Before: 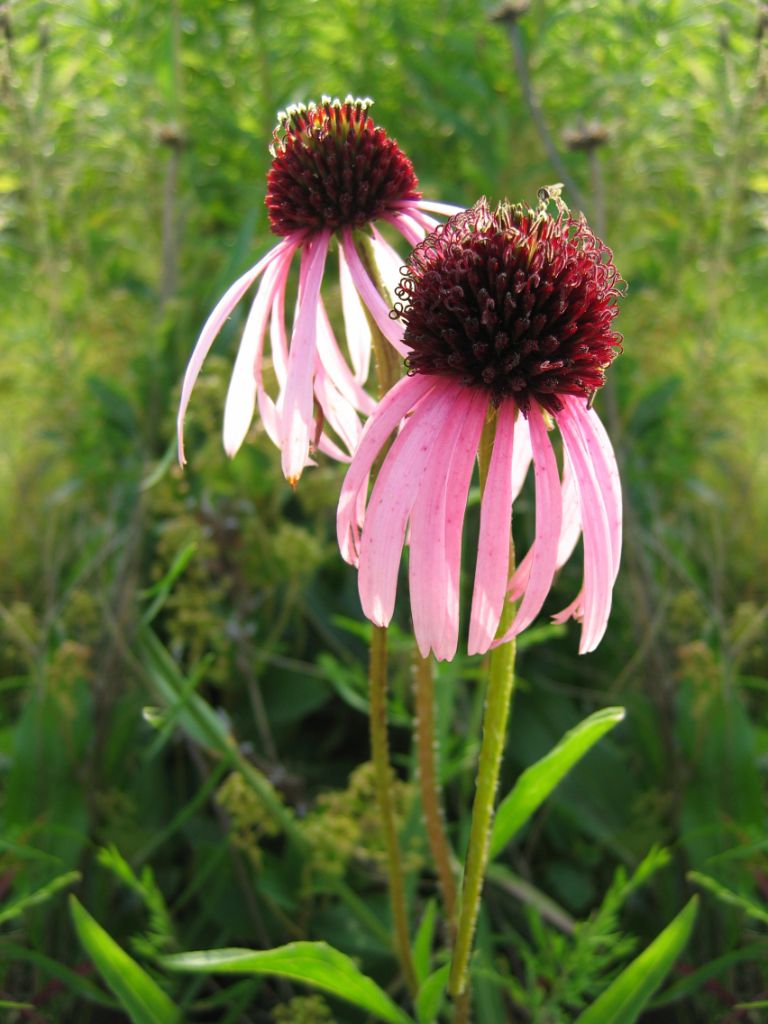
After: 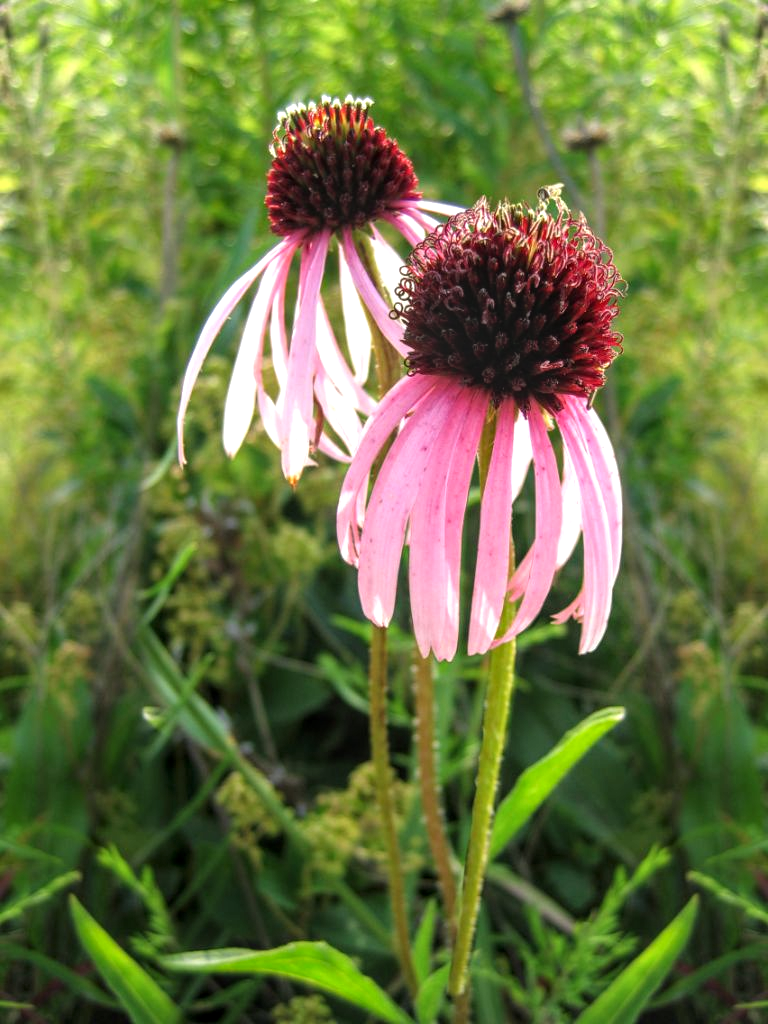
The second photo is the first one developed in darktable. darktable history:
tone equalizer: -8 EV -0.396 EV, -7 EV -0.357 EV, -6 EV -0.365 EV, -5 EV -0.19 EV, -3 EV 0.252 EV, -2 EV 0.337 EV, -1 EV 0.4 EV, +0 EV 0.404 EV
local contrast: highlights 6%, shadows 5%, detail 133%
